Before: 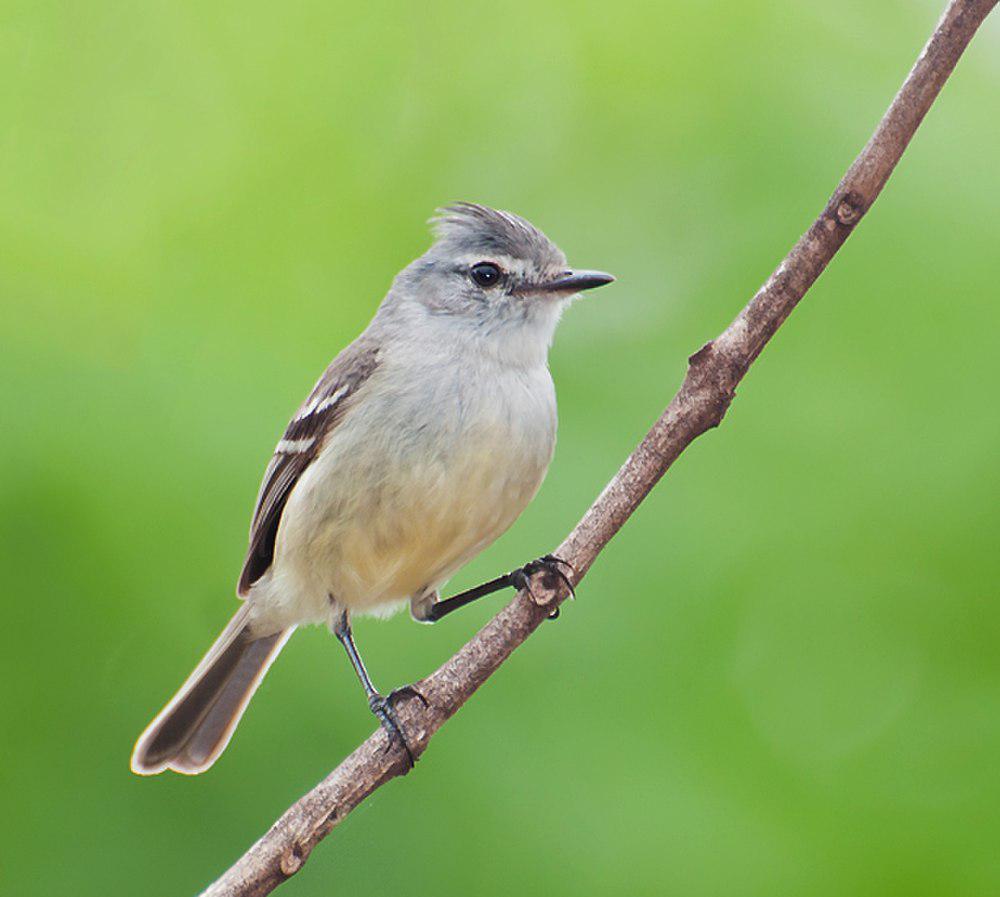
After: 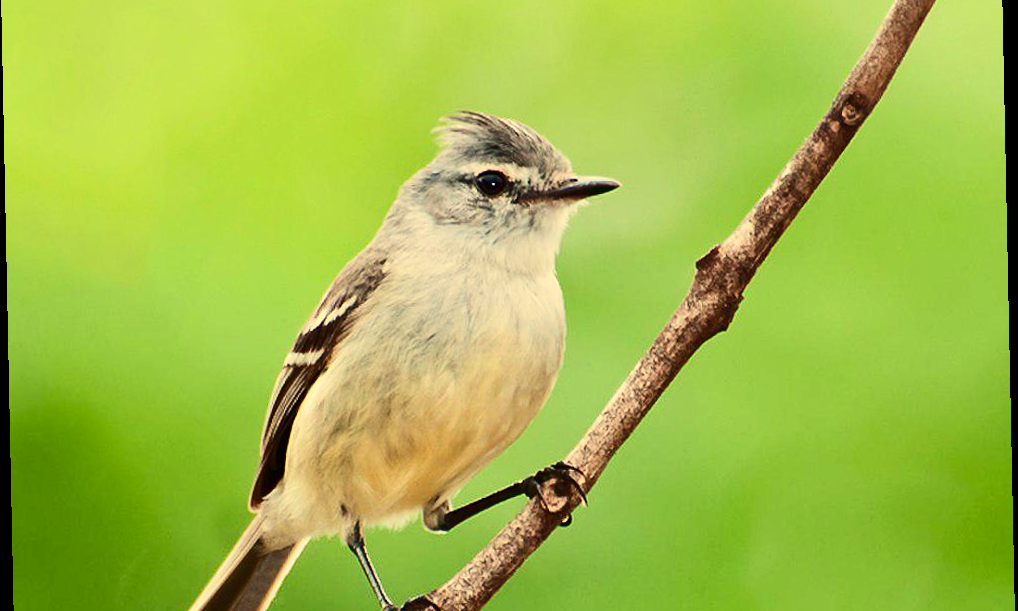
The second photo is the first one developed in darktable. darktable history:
rotate and perspective: rotation -1.17°, automatic cropping off
crop: top 11.166%, bottom 22.168%
contrast brightness saturation: contrast 0.32, brightness -0.08, saturation 0.17
exposure: black level correction 0.002, compensate highlight preservation false
white balance: red 1.08, blue 0.791
